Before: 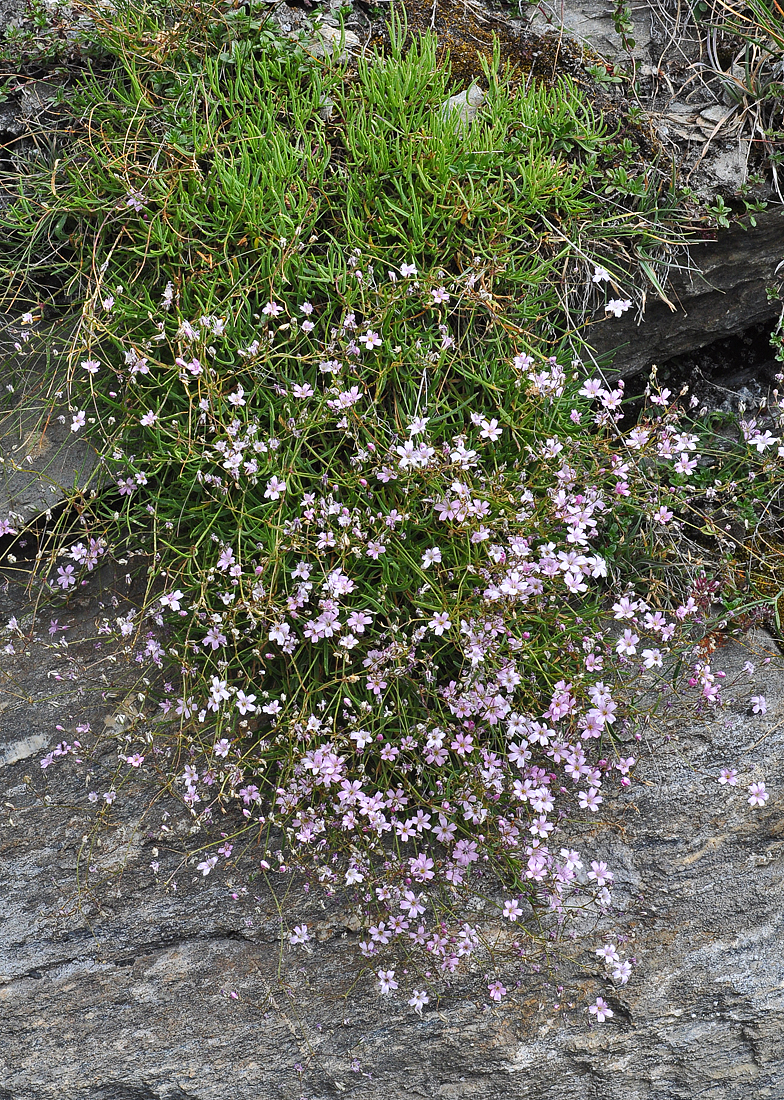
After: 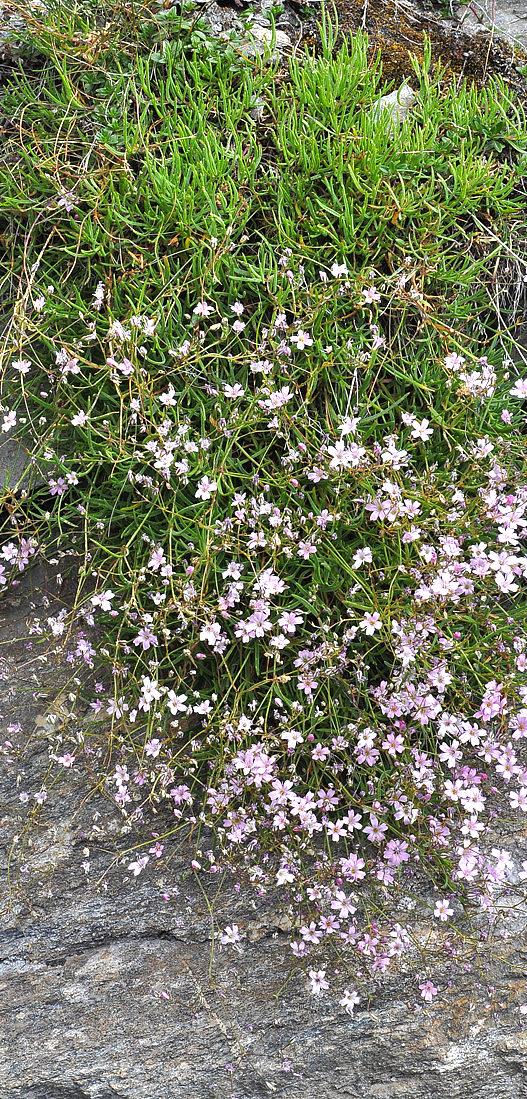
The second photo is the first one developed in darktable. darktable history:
crop and rotate: left 8.836%, right 23.928%
shadows and highlights: on, module defaults
tone equalizer: -8 EV -0.773 EV, -7 EV -0.674 EV, -6 EV -0.626 EV, -5 EV -0.388 EV, -3 EV 0.37 EV, -2 EV 0.6 EV, -1 EV 0.681 EV, +0 EV 0.754 EV, mask exposure compensation -0.485 EV
